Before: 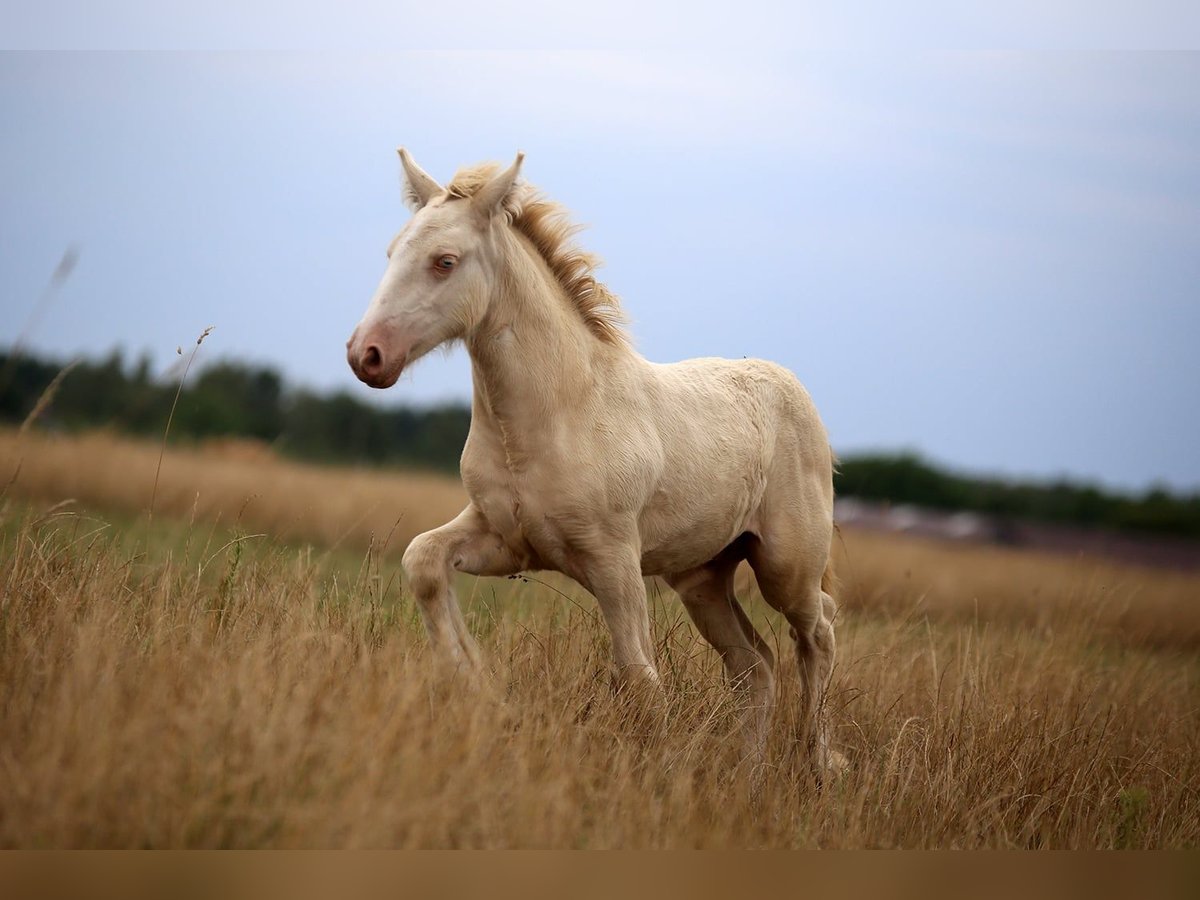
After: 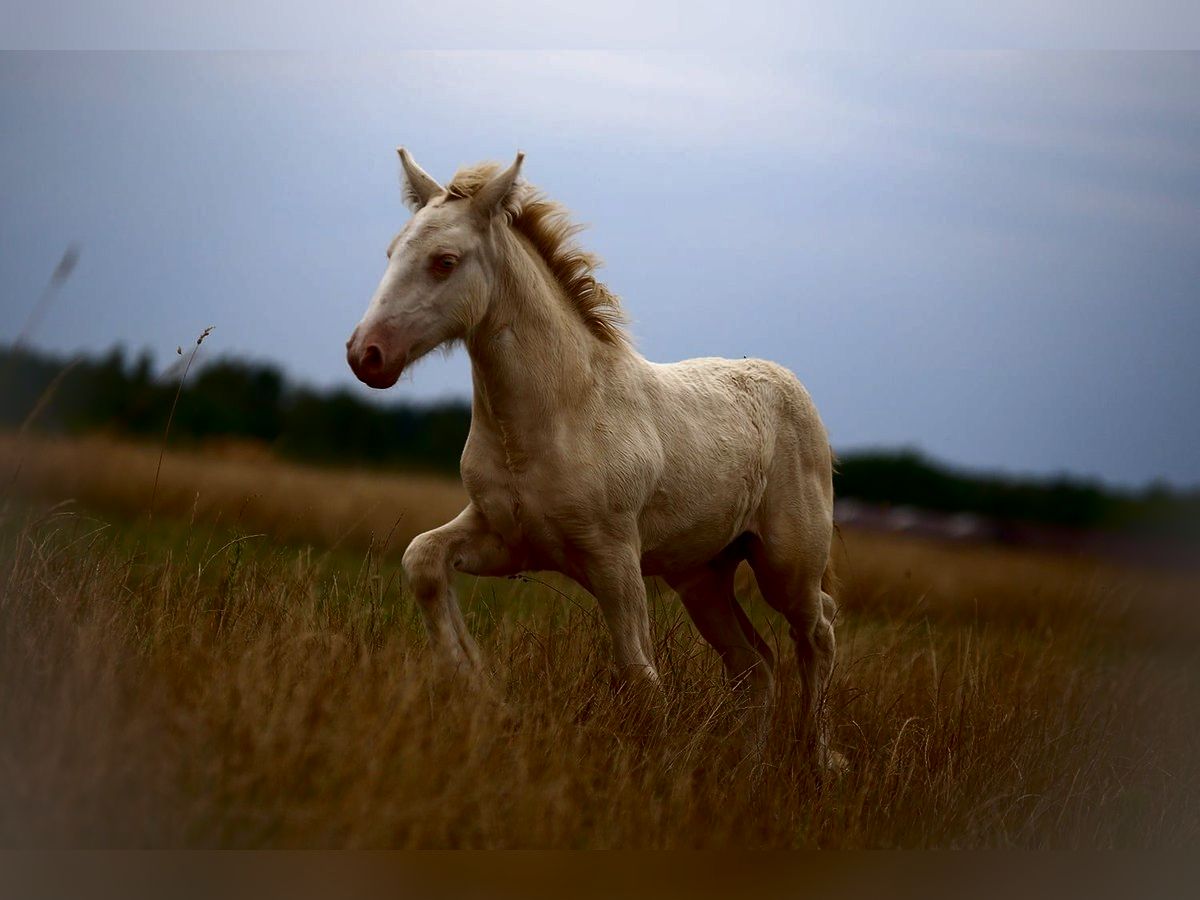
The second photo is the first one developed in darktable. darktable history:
vignetting: brightness 0.045, saturation 0.003, width/height ratio 1.089, unbound false
contrast brightness saturation: brightness -0.525
